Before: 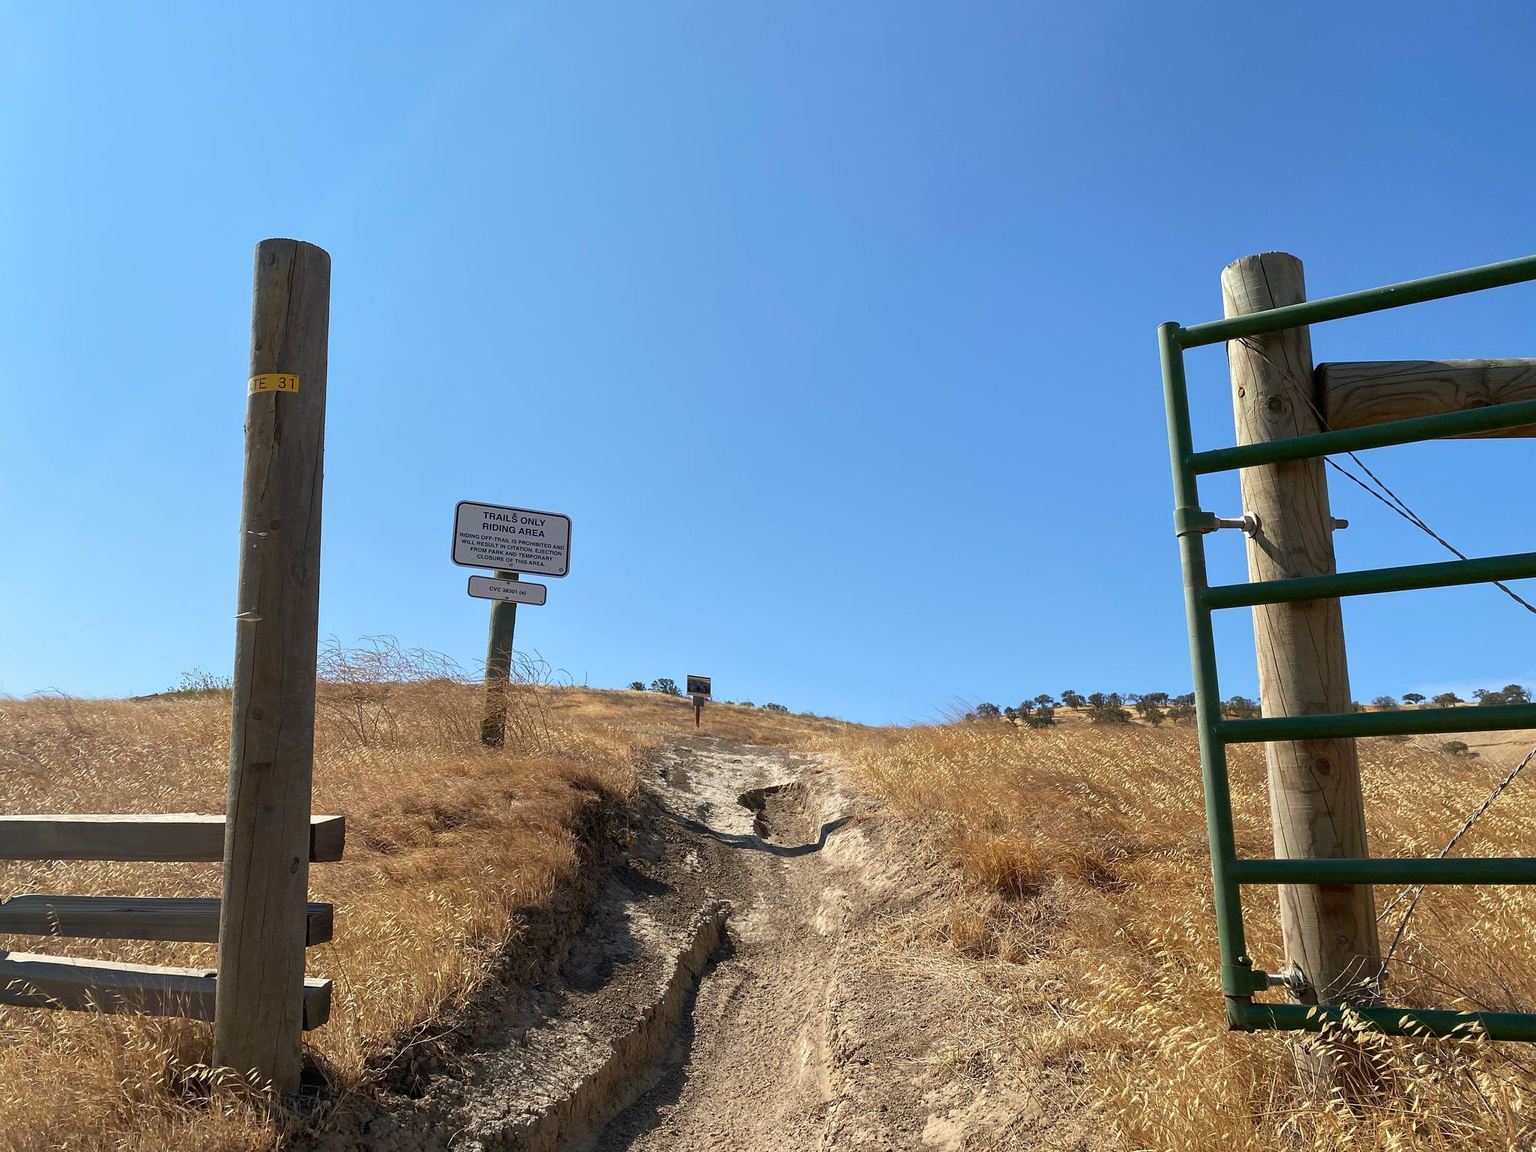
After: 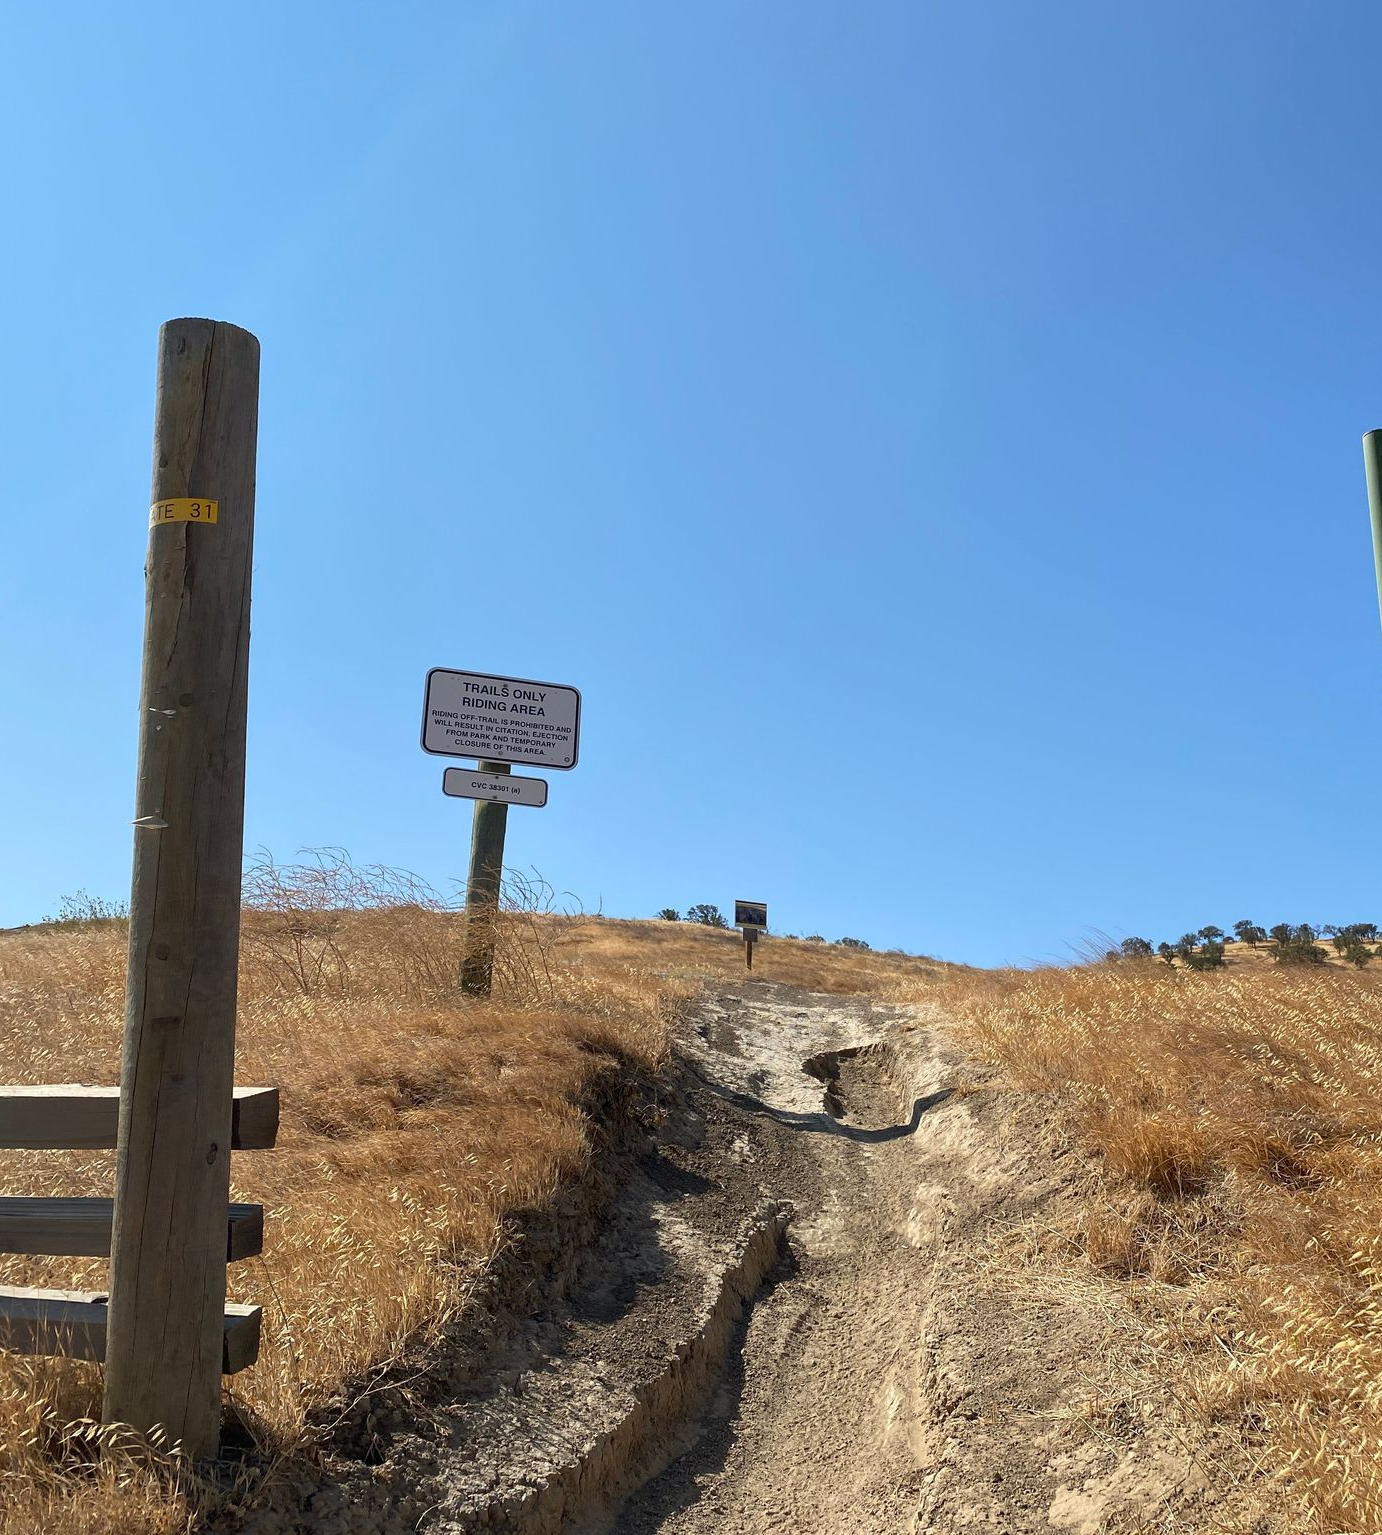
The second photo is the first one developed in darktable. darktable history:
crop and rotate: left 8.845%, right 23.629%
